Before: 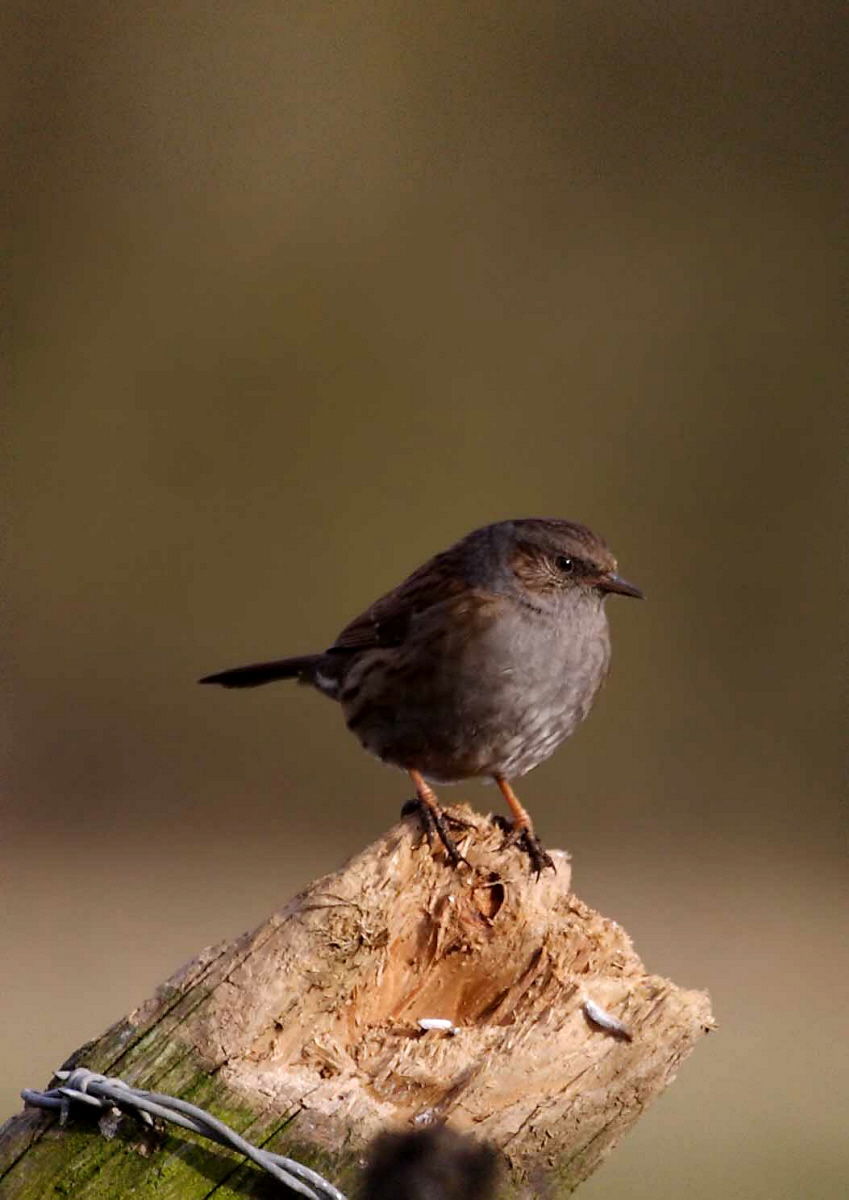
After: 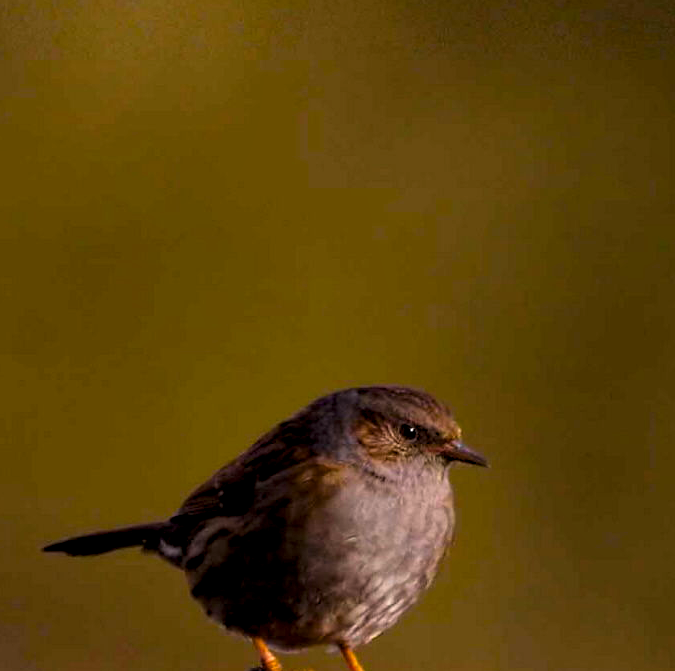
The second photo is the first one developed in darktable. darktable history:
levels: white 99.98%, levels [0.031, 0.5, 0.969]
crop: left 18.4%, top 11.081%, right 2.087%, bottom 32.806%
local contrast: highlights 107%, shadows 102%, detail 131%, midtone range 0.2
color balance rgb: linear chroma grading › shadows 16.681%, linear chroma grading › highlights 60.982%, linear chroma grading › global chroma 49.349%, perceptual saturation grading › global saturation -2.825%, global vibrance 9.91%
